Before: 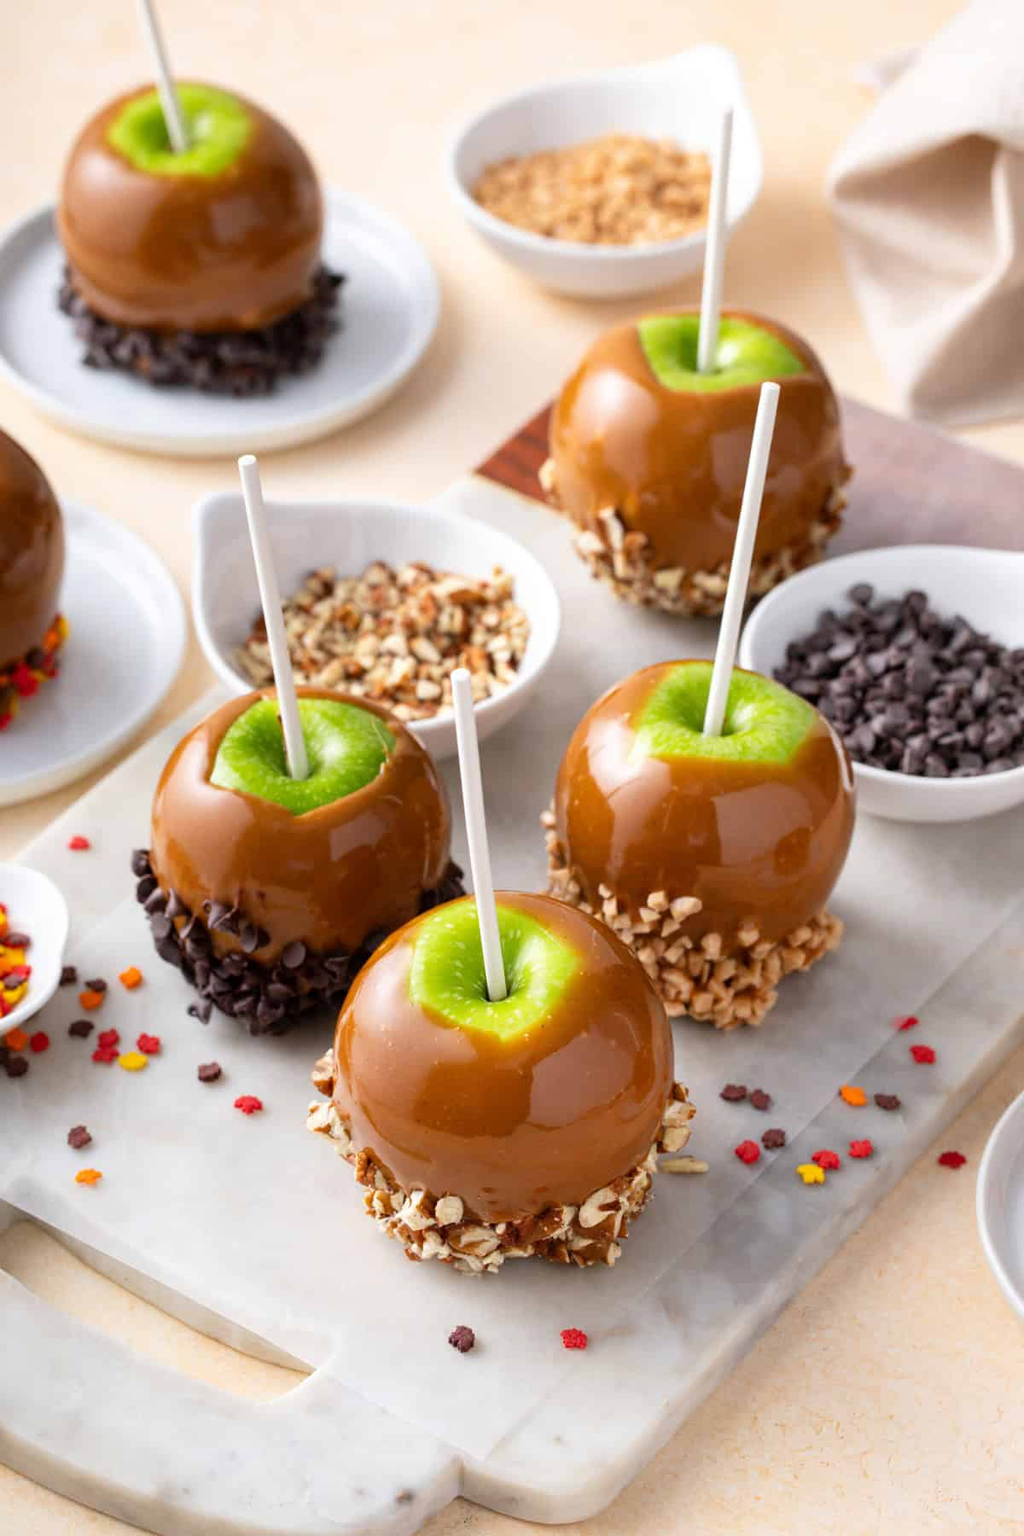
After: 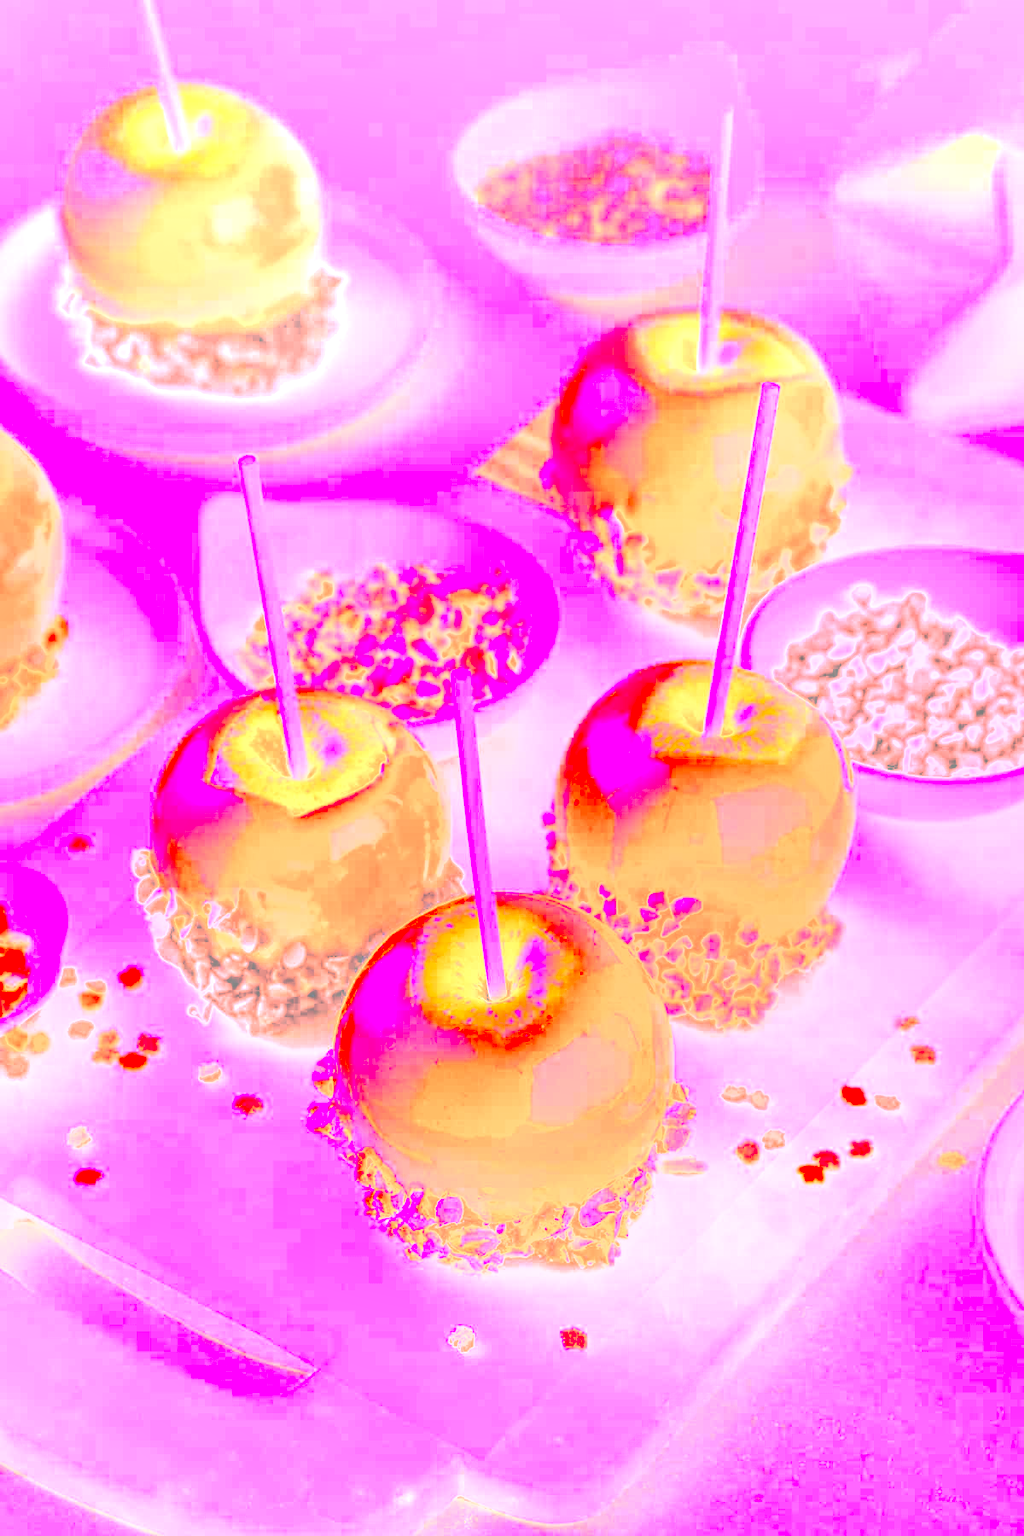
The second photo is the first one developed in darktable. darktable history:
local contrast: highlights 66%, shadows 33%, detail 166%, midtone range 0.2
contrast equalizer: y [[0.5 ×4, 0.483, 0.43], [0.5 ×6], [0.5 ×6], [0 ×6], [0 ×6]]
white balance: red 4.26, blue 1.802
